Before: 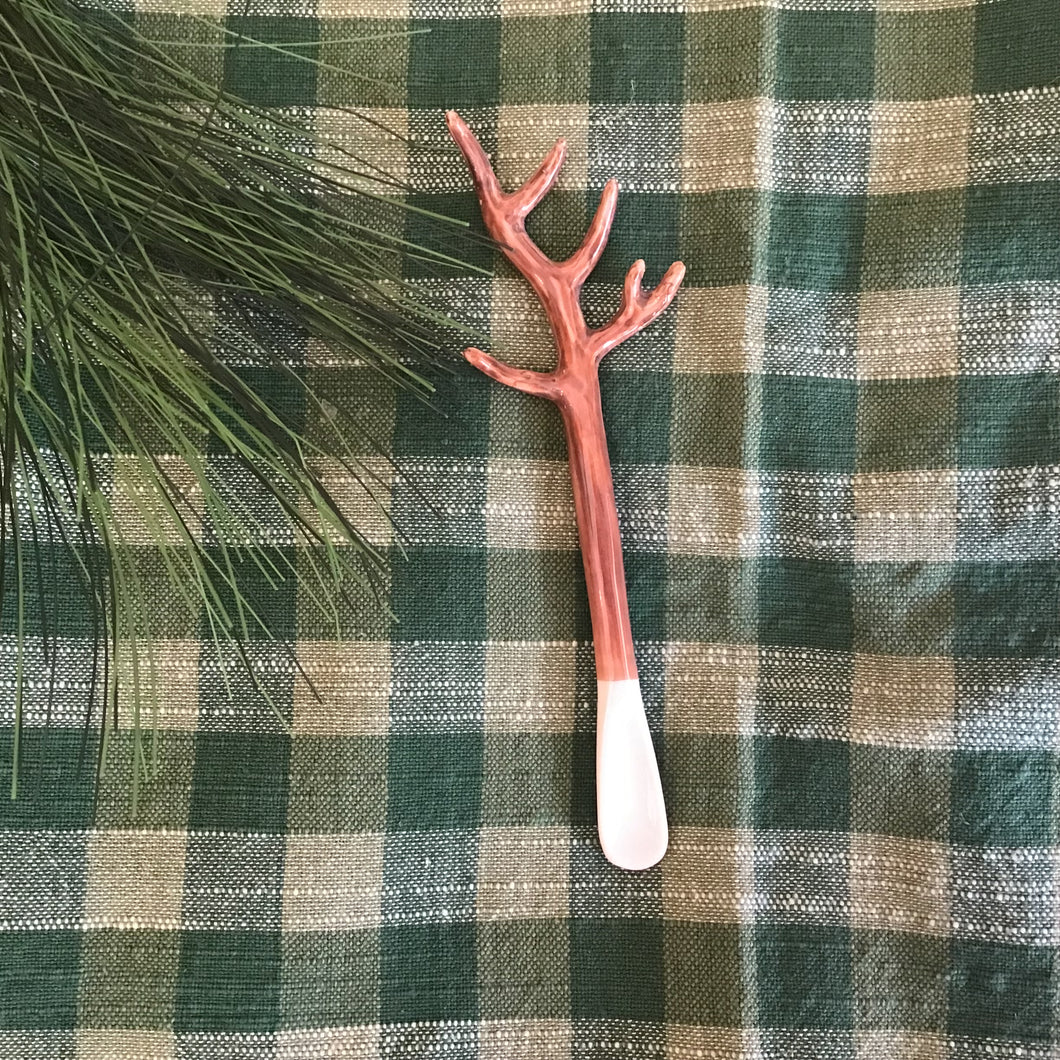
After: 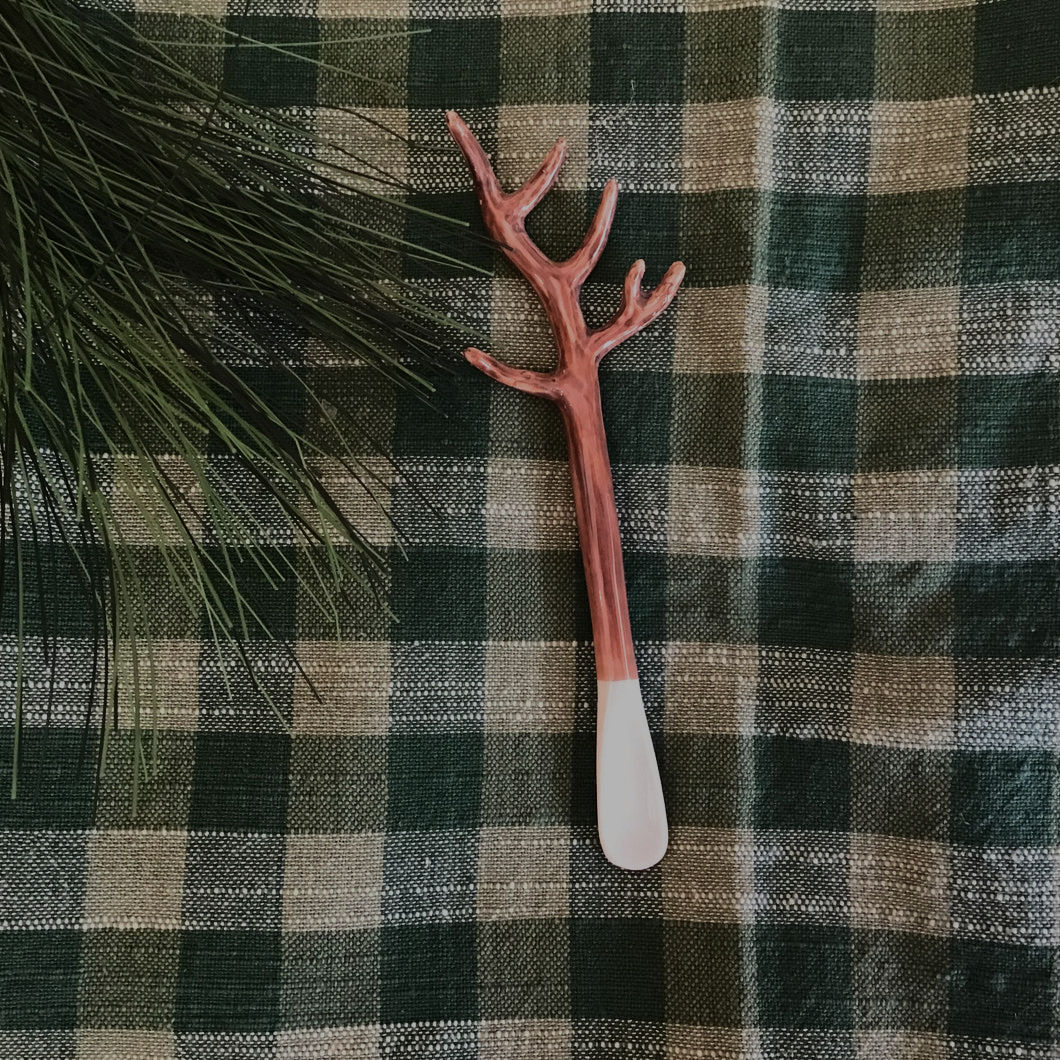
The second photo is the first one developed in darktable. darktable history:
base curve: curves: ch0 [(0, 0) (0.028, 0.03) (0.121, 0.232) (0.46, 0.748) (0.859, 0.968) (1, 1)]
exposure: exposure -2.002 EV, compensate highlight preservation false
